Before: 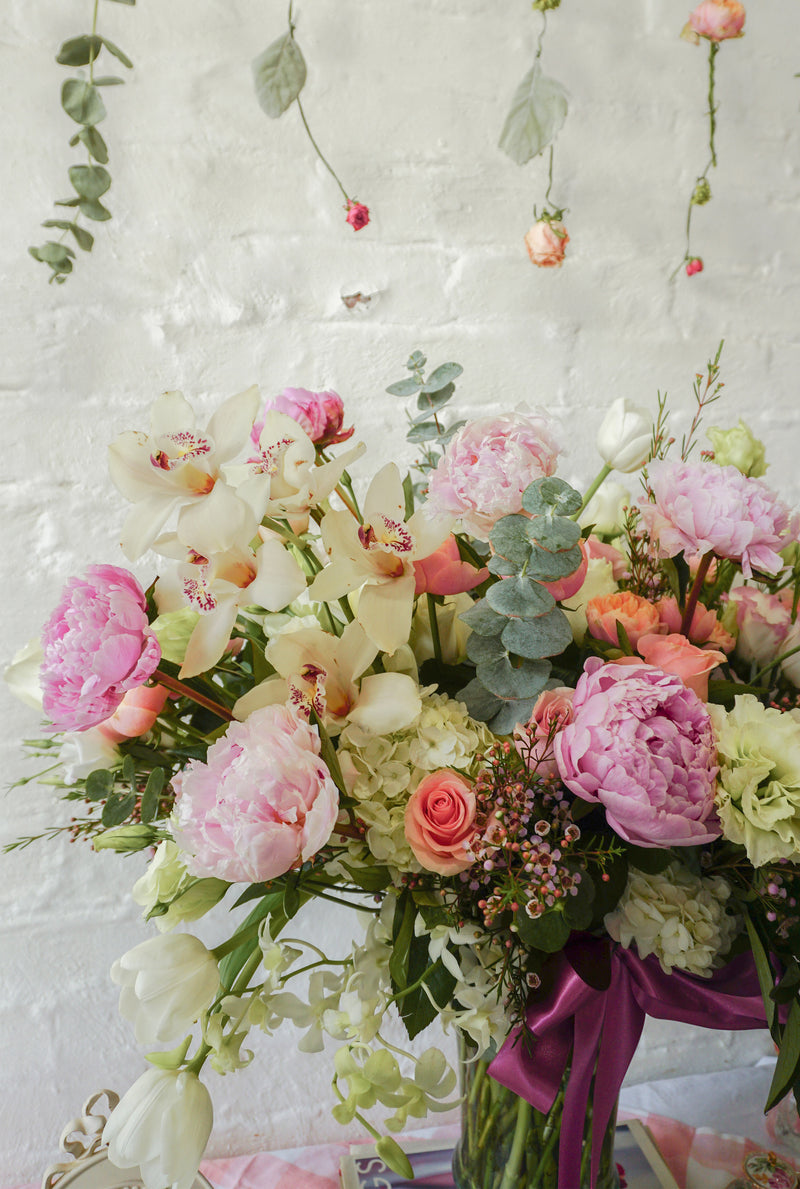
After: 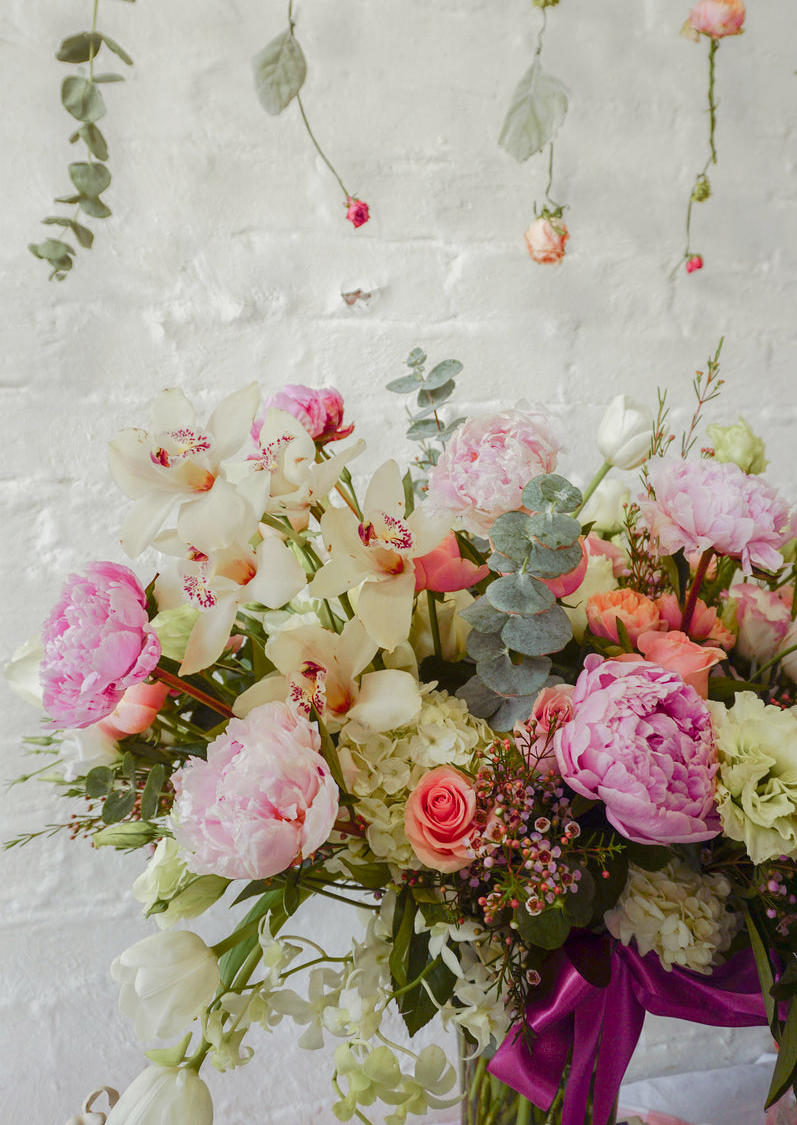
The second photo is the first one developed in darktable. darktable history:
color balance rgb: shadows lift › luminance 0.396%, shadows lift › chroma 6.972%, shadows lift › hue 301.7°, perceptual saturation grading › global saturation 14.026%, perceptual saturation grading › highlights -25.606%, perceptual saturation grading › shadows 25.35%, global vibrance -17.751%, contrast -5.401%
crop: top 0.277%, right 0.258%, bottom 5.022%
